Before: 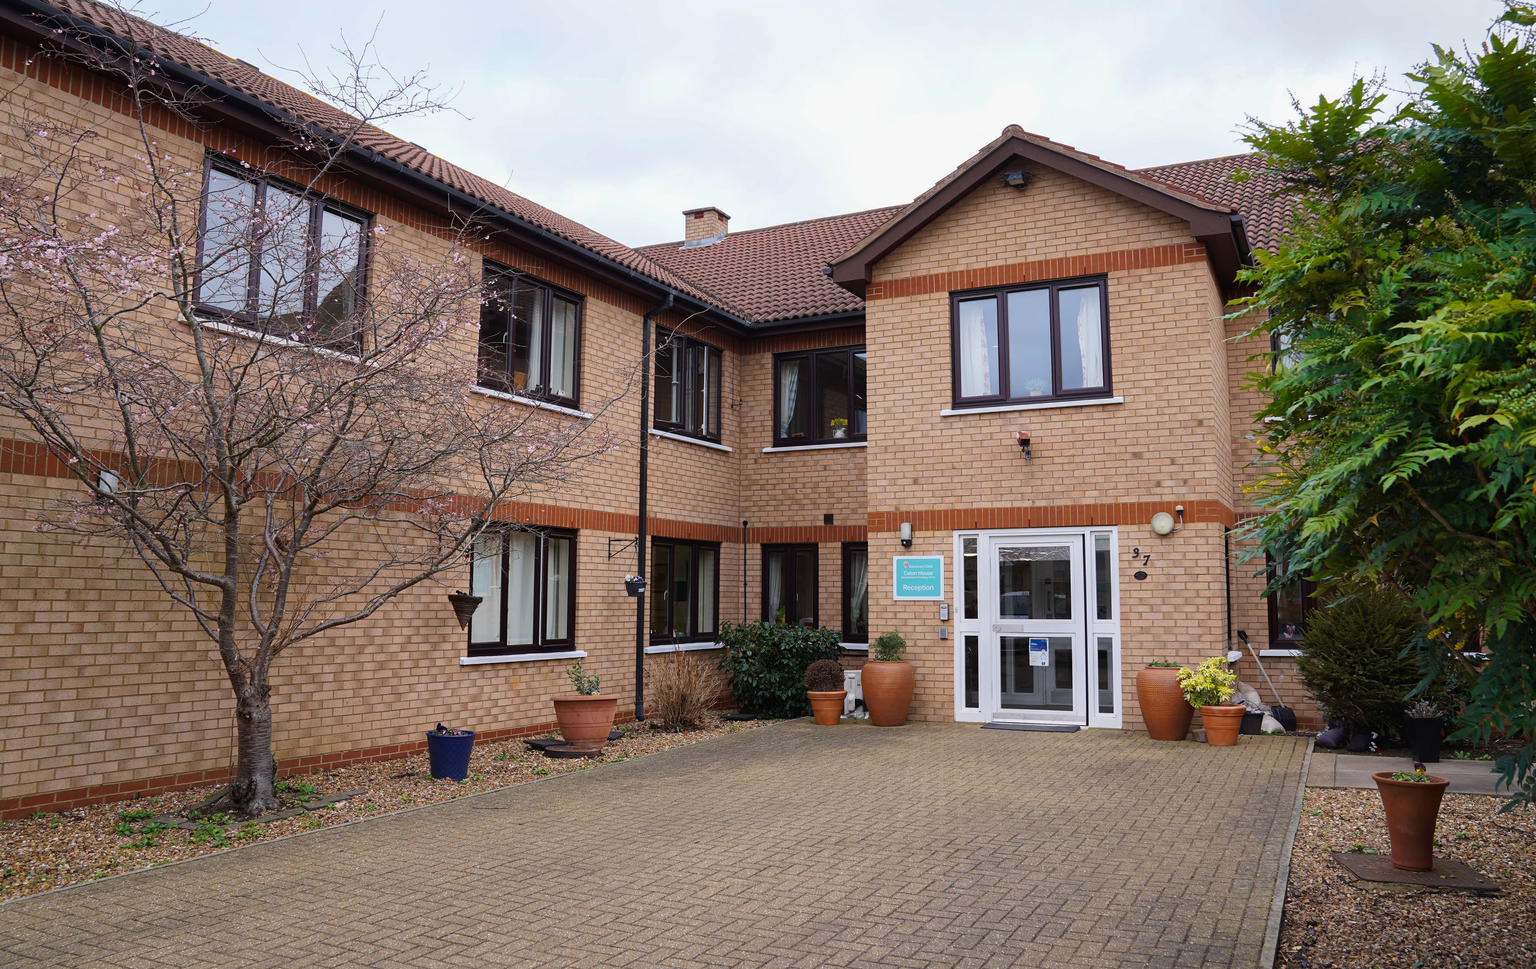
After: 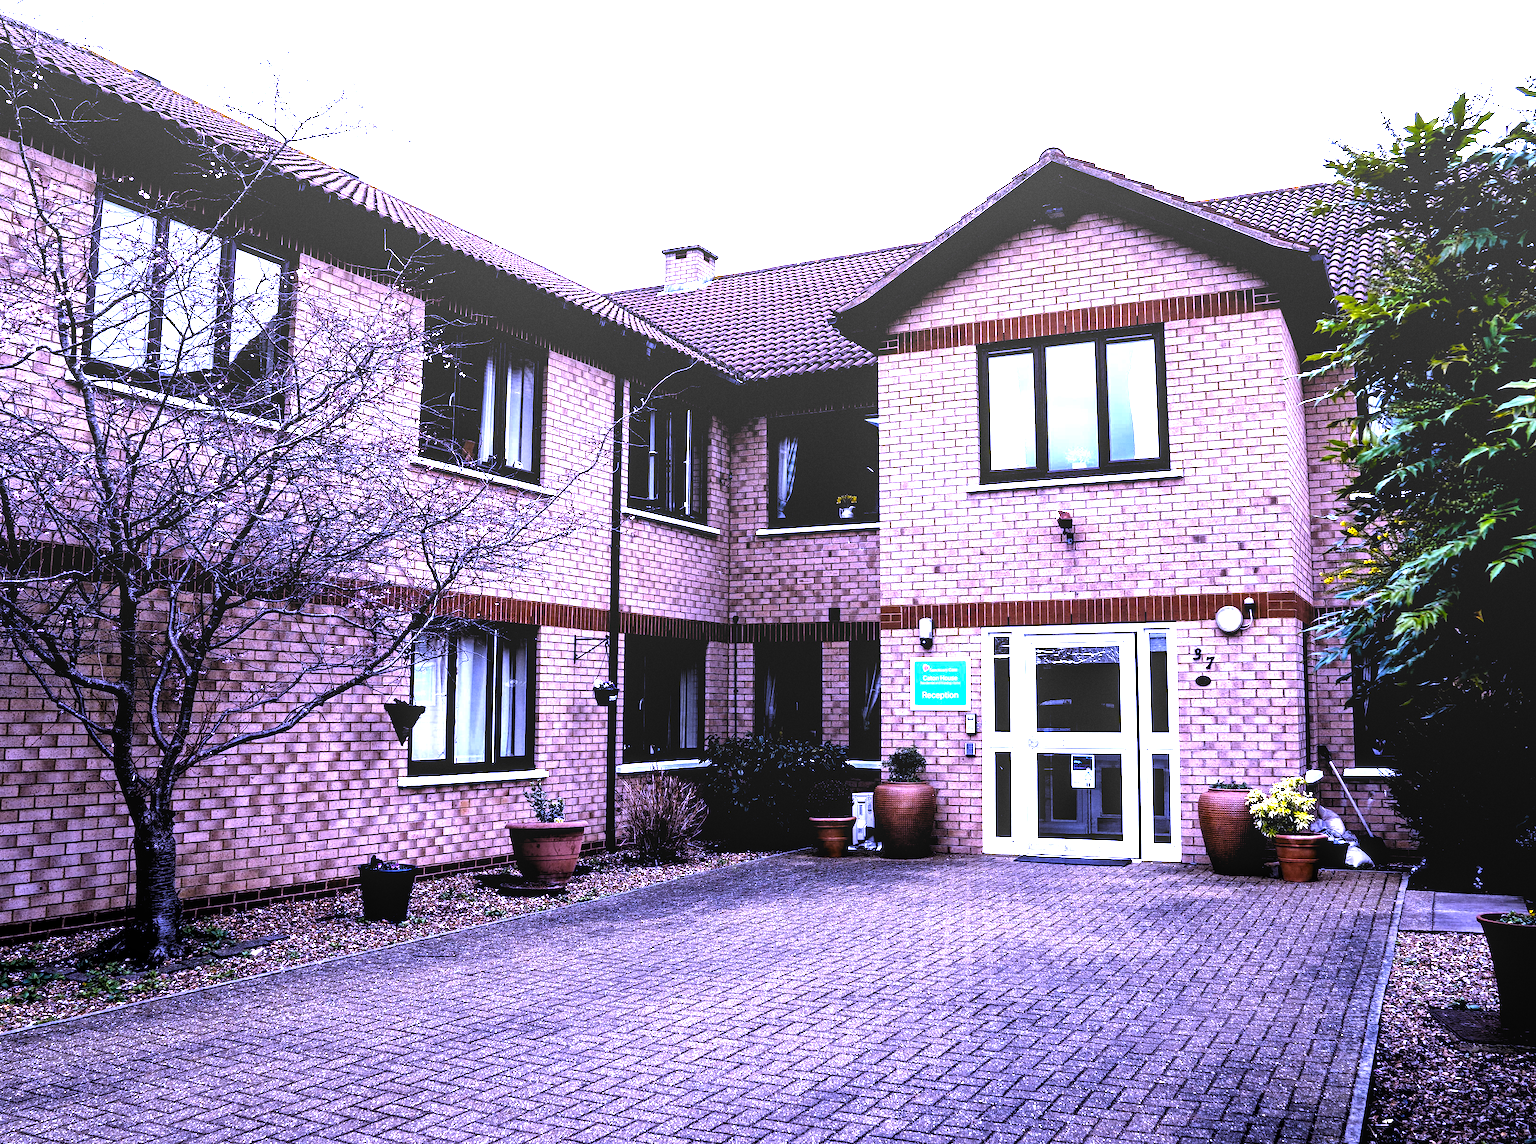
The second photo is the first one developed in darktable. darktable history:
contrast brightness saturation: contrast 0.09, brightness -0.59, saturation 0.17
local contrast: detail 130%
crop: left 8.026%, right 7.374%
exposure: black level correction 0, exposure 1.1 EV, compensate highlight preservation false
grain: coarseness 0.09 ISO
levels: levels [0.182, 0.542, 0.902]
white balance: red 0.98, blue 1.61
